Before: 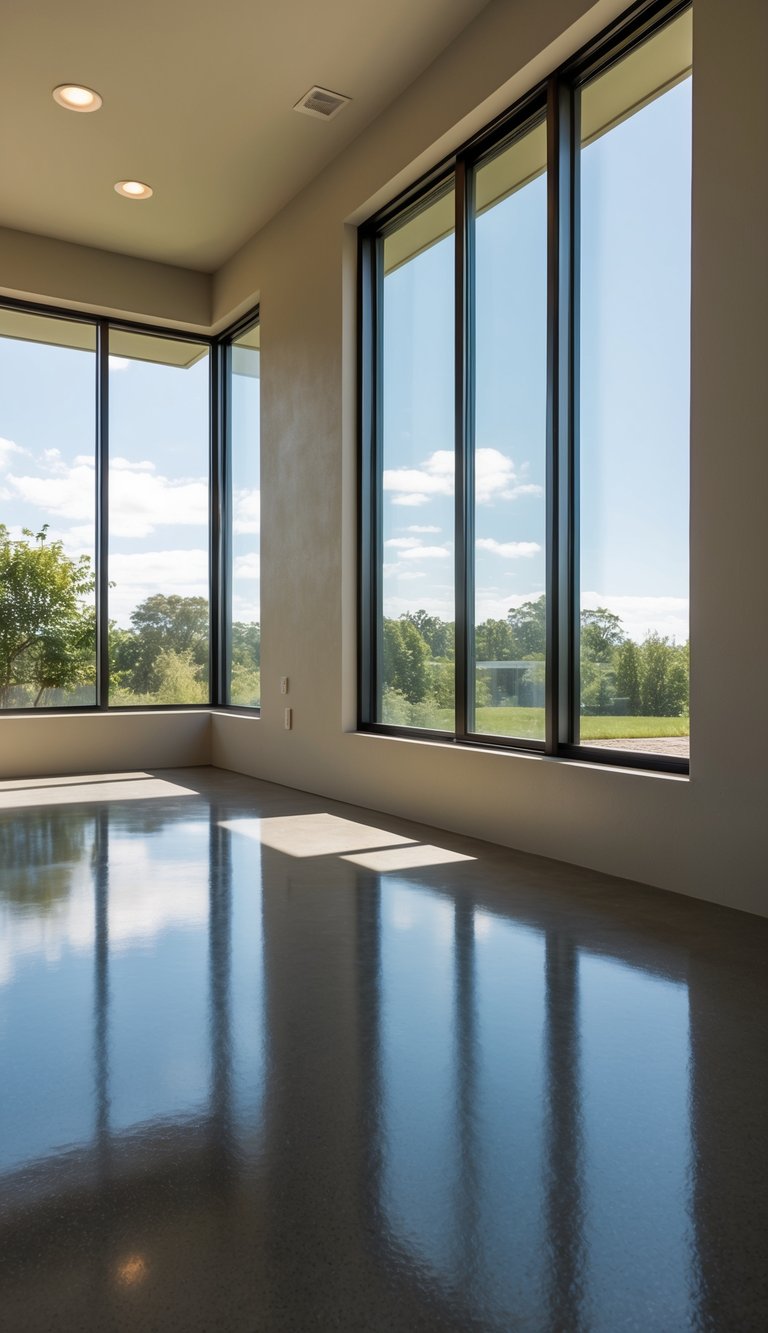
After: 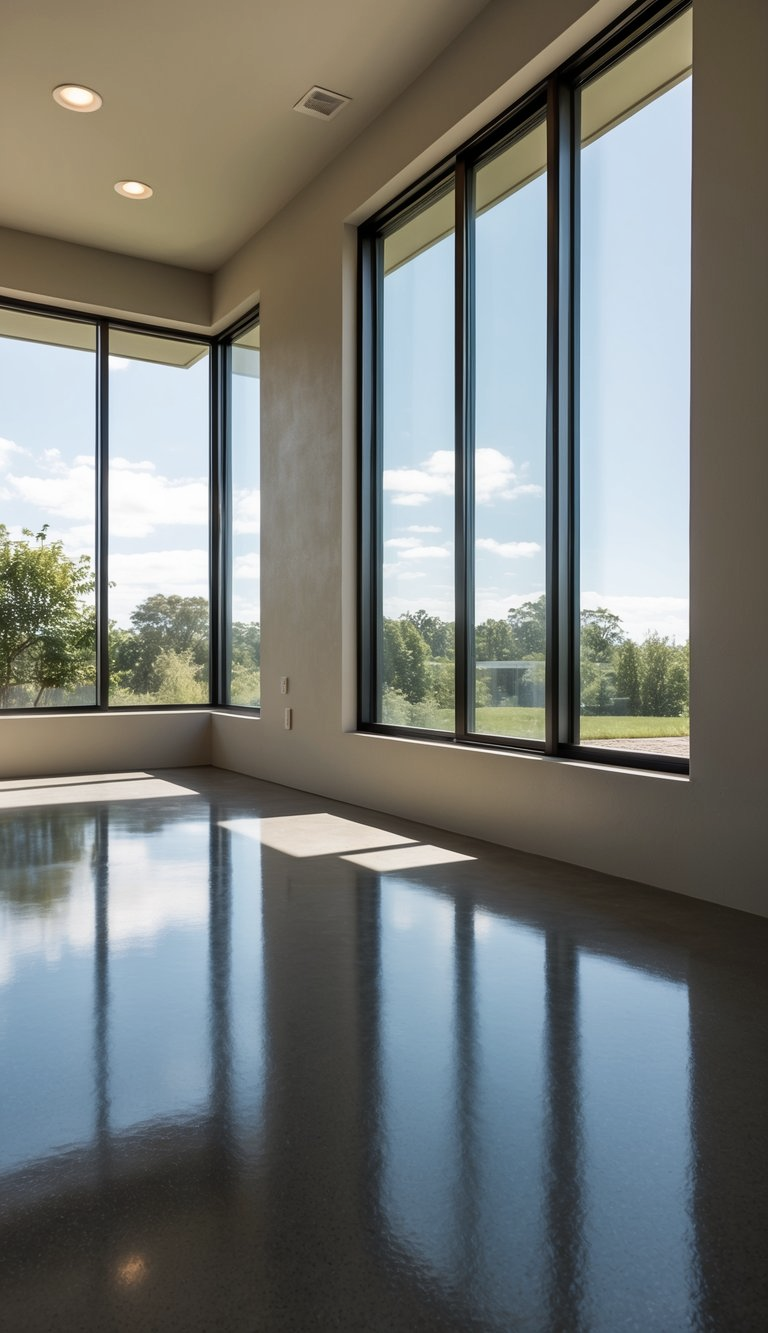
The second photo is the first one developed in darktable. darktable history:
contrast brightness saturation: contrast 0.107, saturation -0.178
